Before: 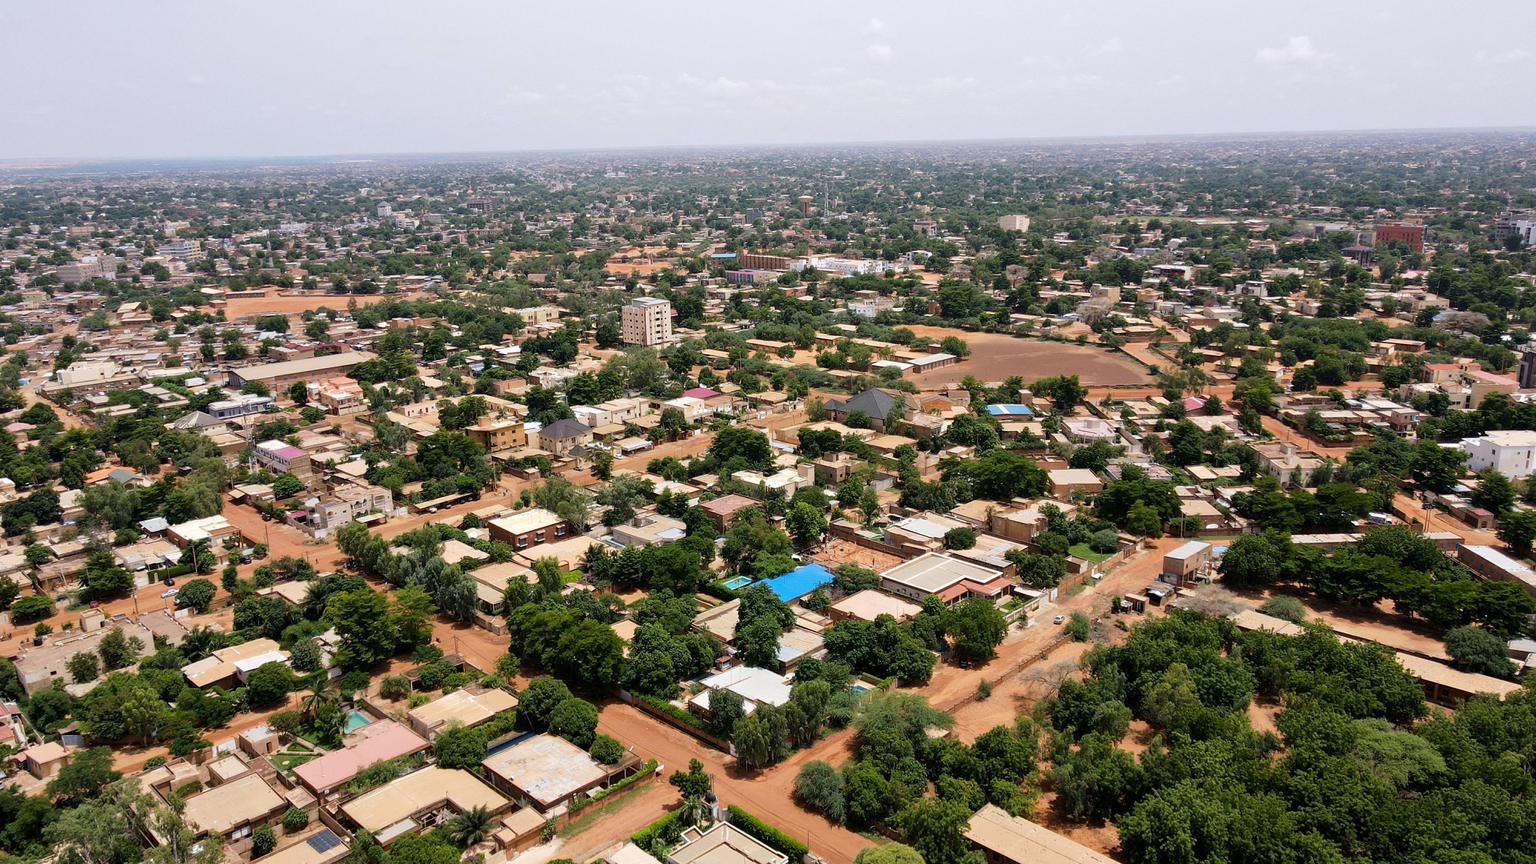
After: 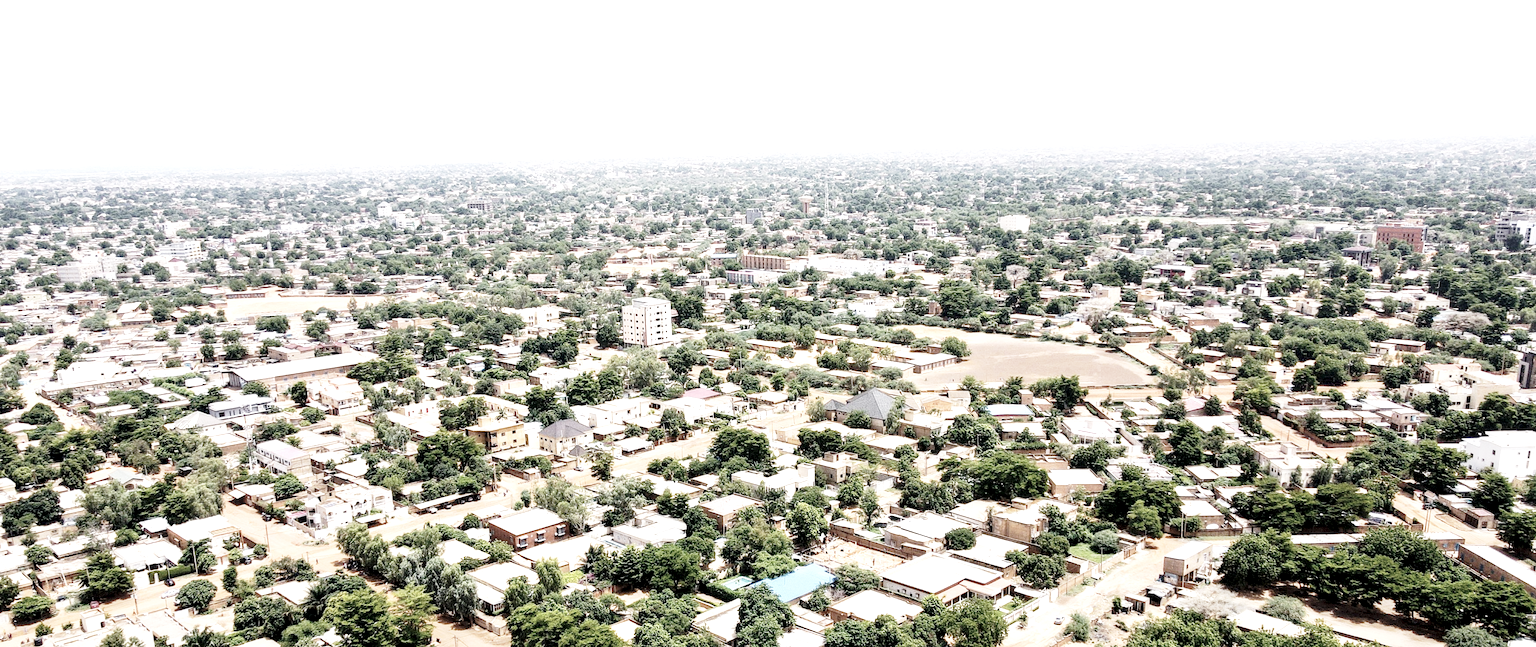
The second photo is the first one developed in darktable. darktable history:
color correction: highlights b* -0.025, saturation 0.477
local contrast: shadows 94%, midtone range 0.496
crop: bottom 24.988%
base curve: curves: ch0 [(0, 0) (0.028, 0.03) (0.121, 0.232) (0.46, 0.748) (0.859, 0.968) (1, 1)], preserve colors none
exposure: black level correction 0.001, exposure 1.319 EV, compensate highlight preservation false
